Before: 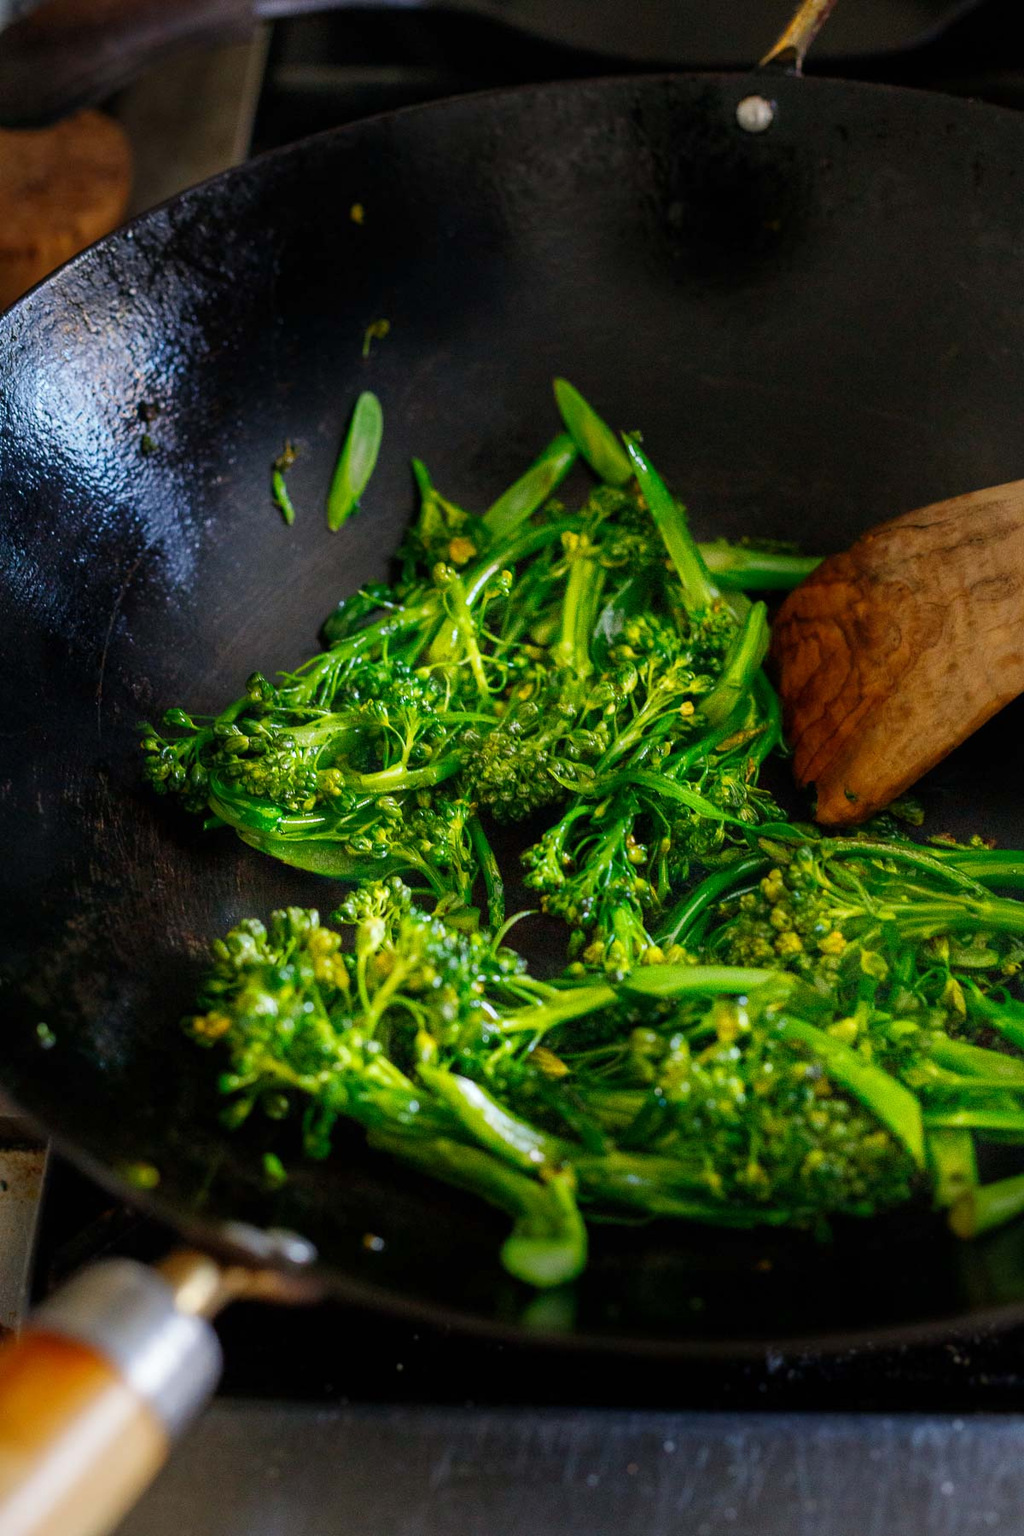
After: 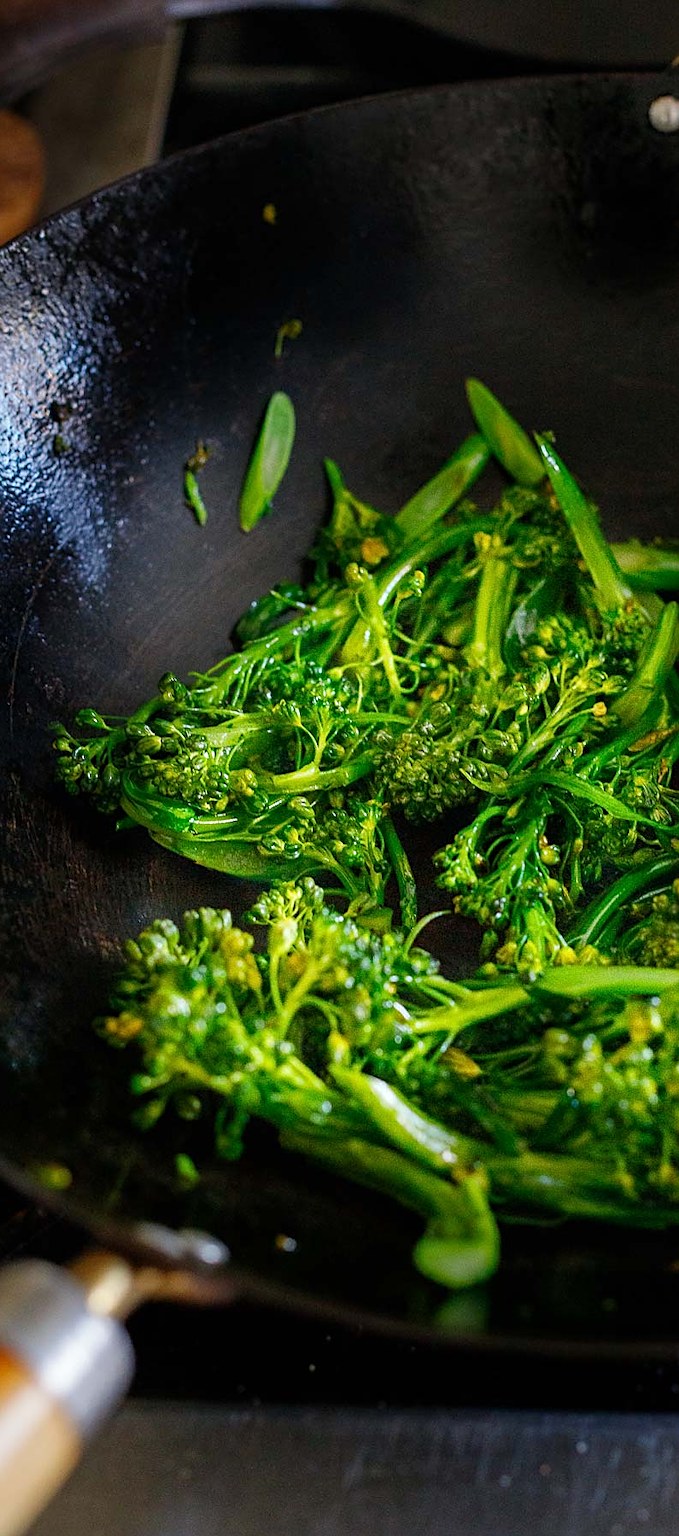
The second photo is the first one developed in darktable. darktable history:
sharpen: on, module defaults
crop and rotate: left 8.633%, right 25.021%
